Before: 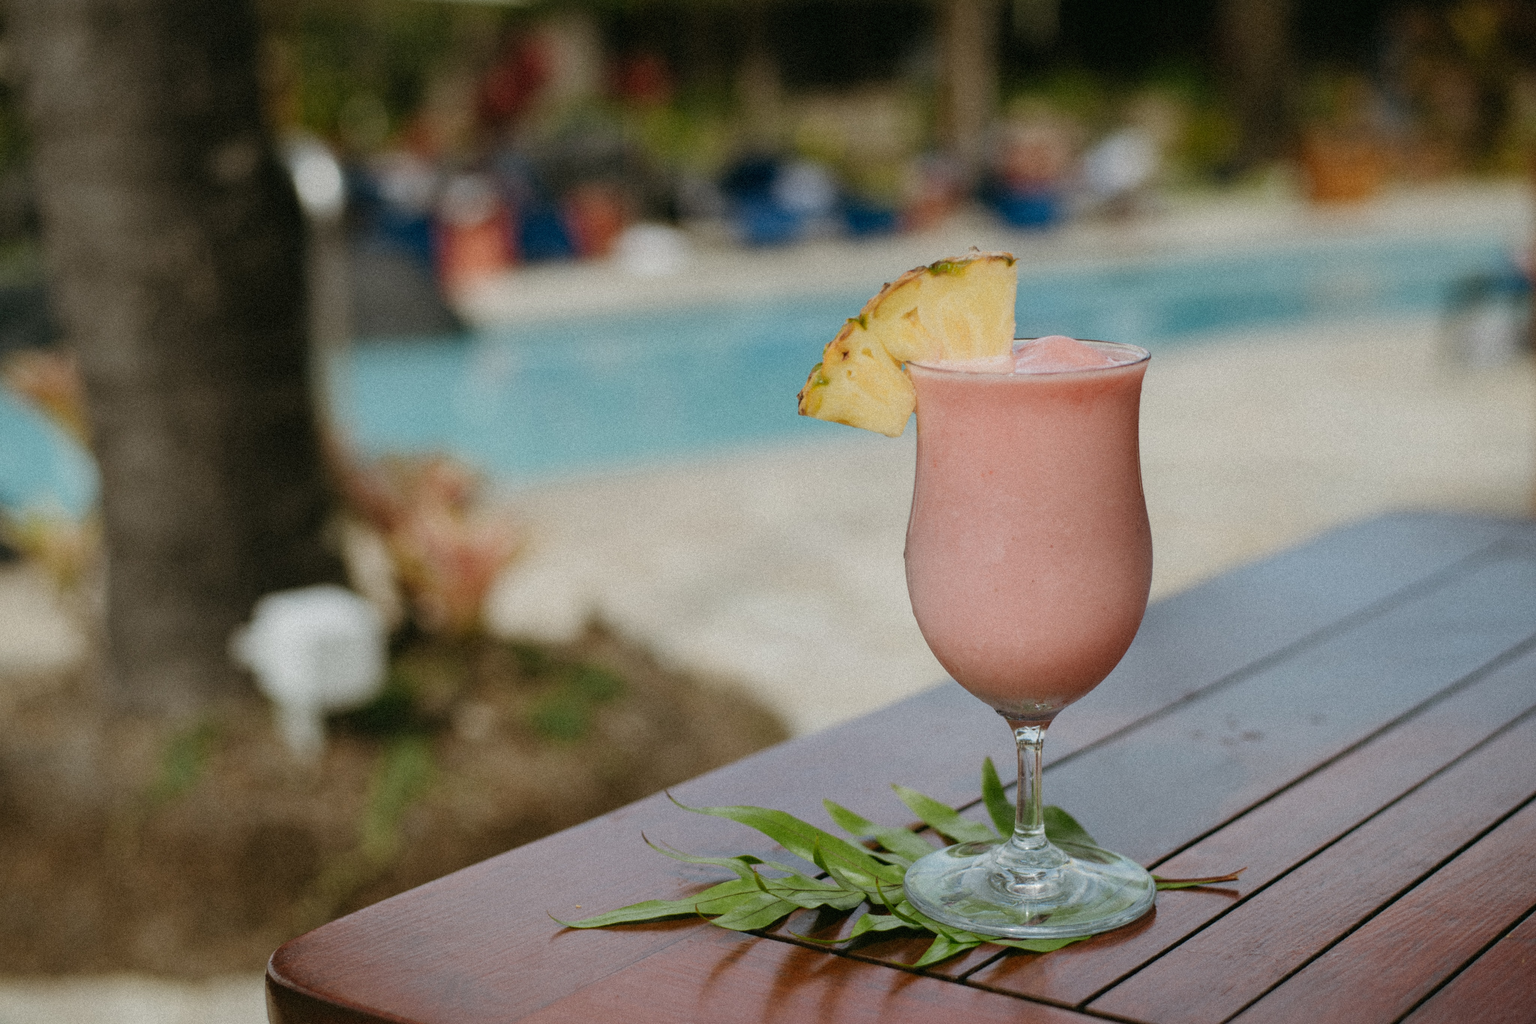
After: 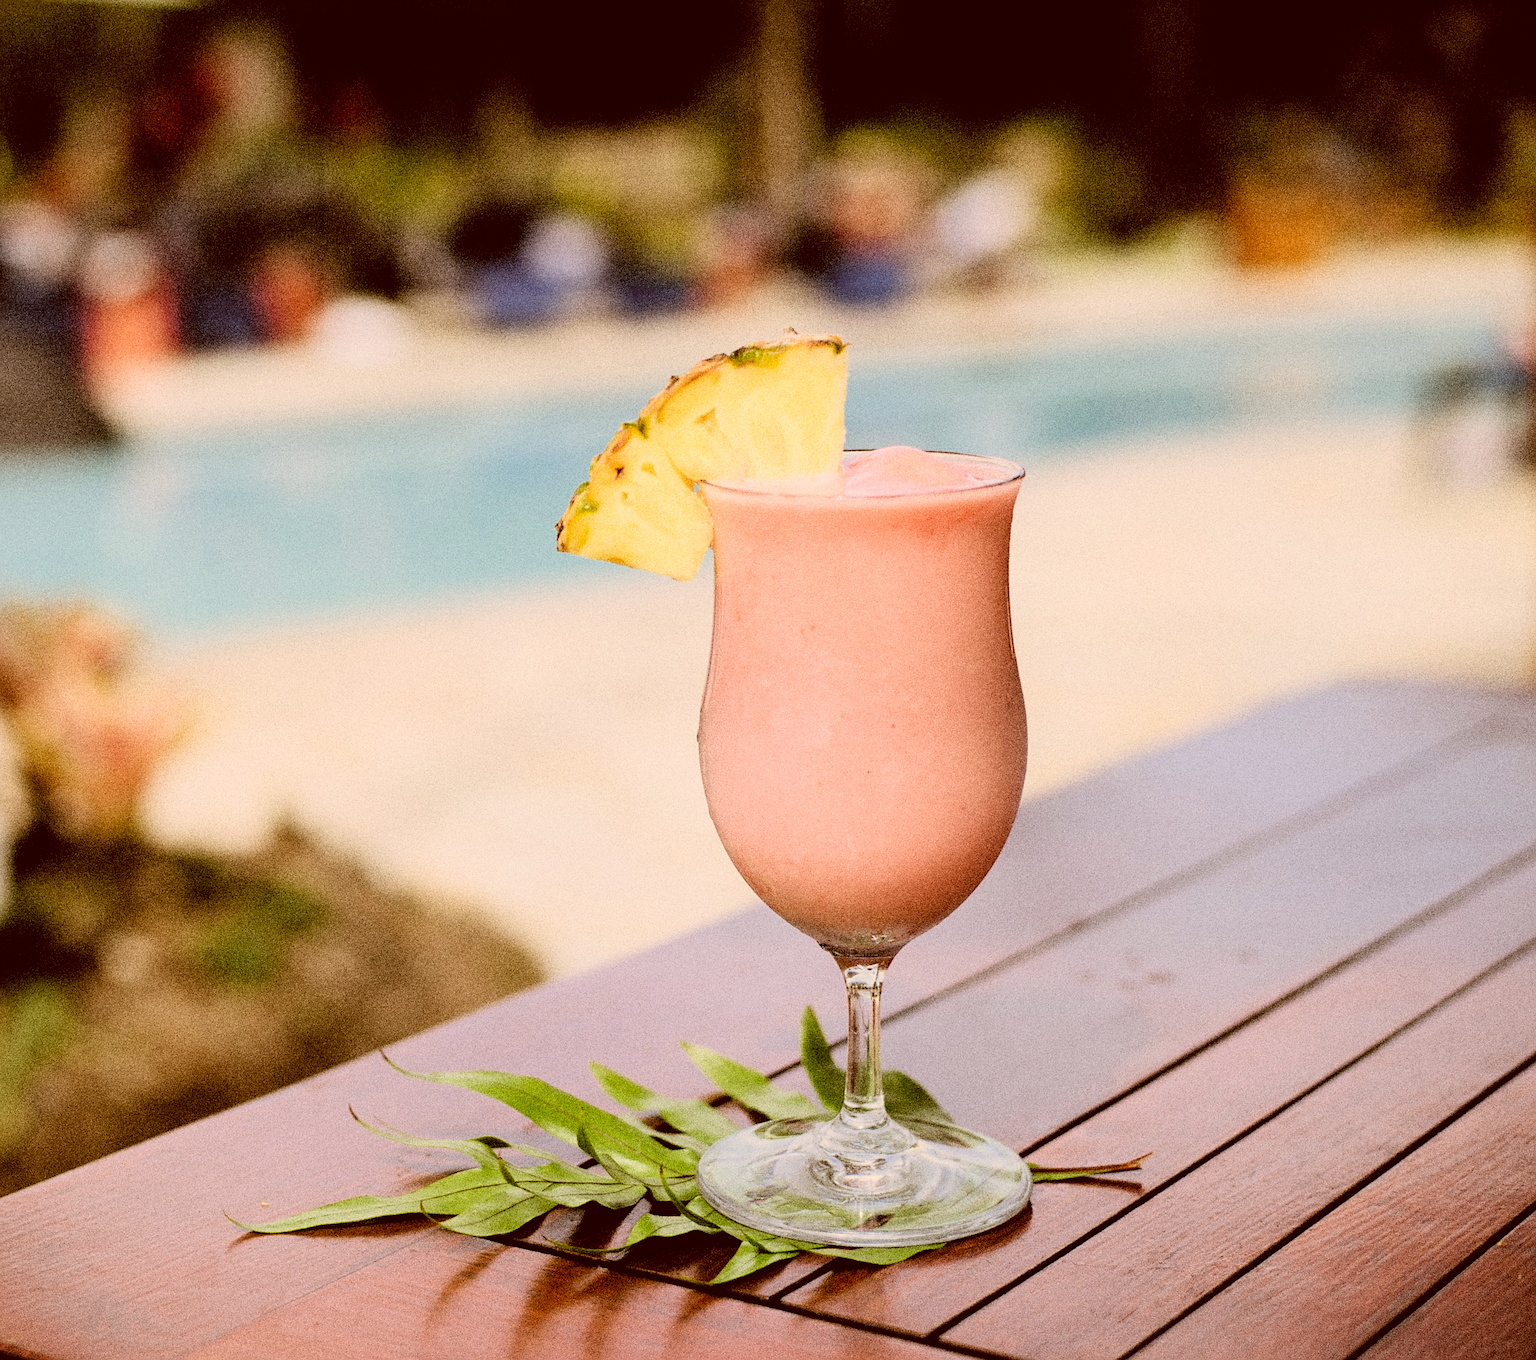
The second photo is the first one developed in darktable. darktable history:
sharpen: on, module defaults
filmic rgb: black relative exposure -5.07 EV, white relative exposure 3.97 EV, hardness 2.9, contrast 1.501, color science v6 (2022)
crop and rotate: left 24.696%
exposure: black level correction 0.001, exposure 0.498 EV, compensate highlight preservation false
tone equalizer: -8 EV -0.405 EV, -7 EV -0.402 EV, -6 EV -0.344 EV, -5 EV -0.212 EV, -3 EV 0.246 EV, -2 EV 0.312 EV, -1 EV 0.366 EV, +0 EV 0.444 EV, mask exposure compensation -0.508 EV
color correction: highlights a* 1, highlights b* 24.82, shadows a* 15.27, shadows b* 24.82
color calibration: illuminant custom, x 0.367, y 0.392, temperature 4436.98 K
